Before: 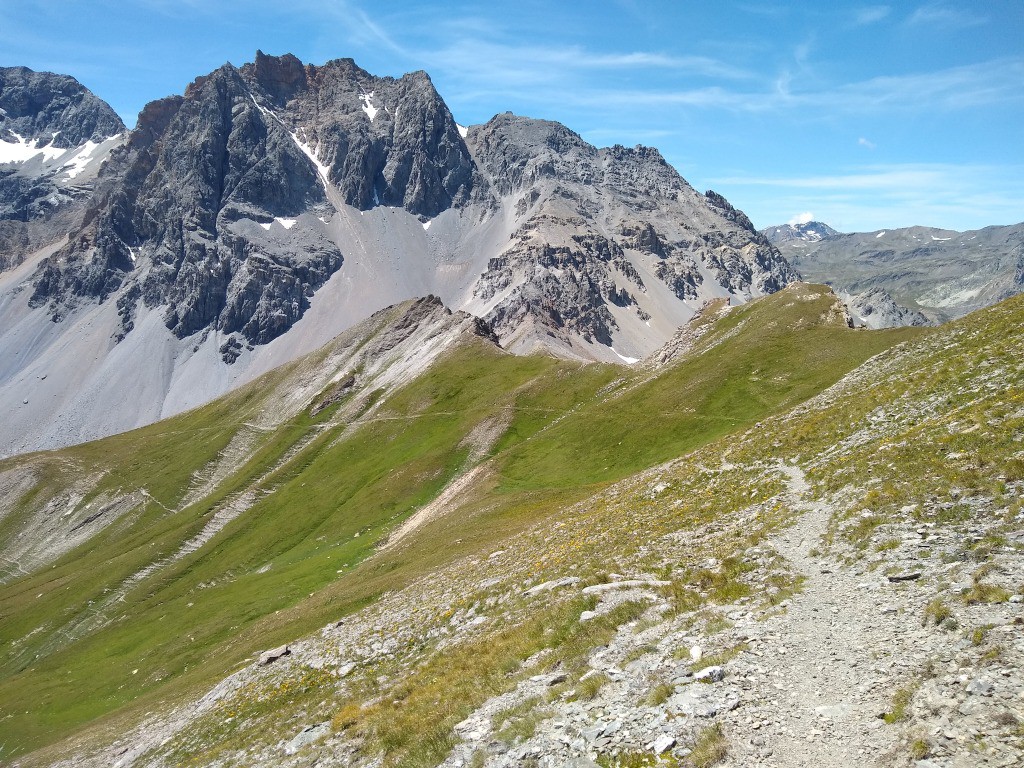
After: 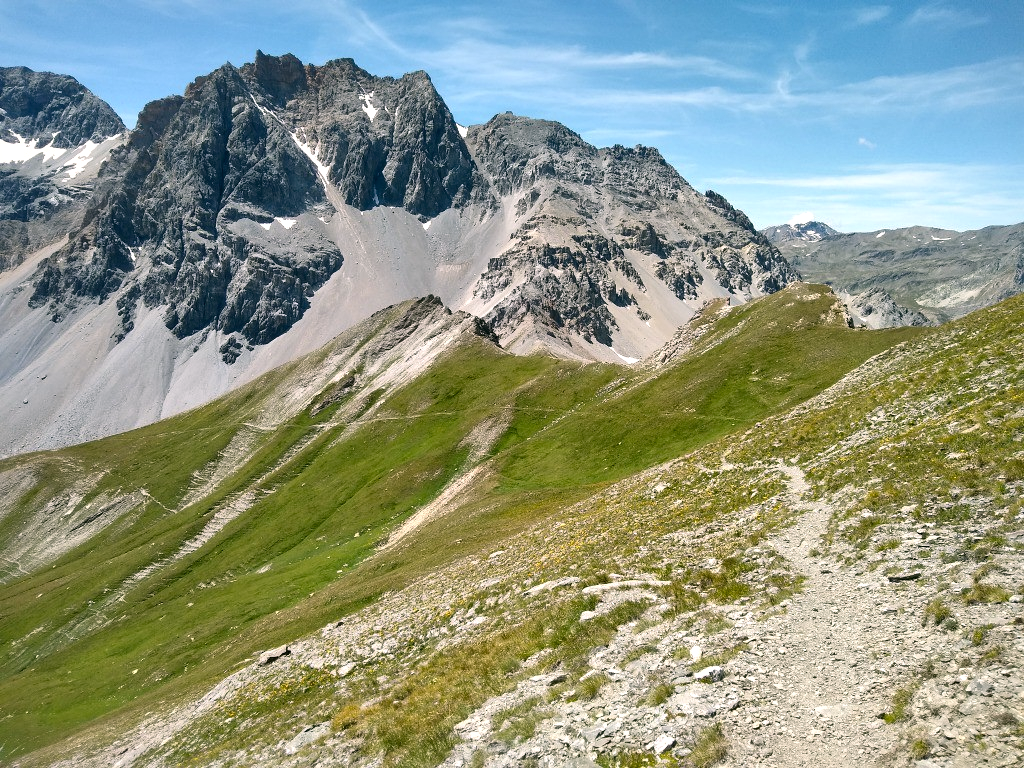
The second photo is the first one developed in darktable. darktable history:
color correction: highlights a* 4.21, highlights b* 4.96, shadows a* -8.23, shadows b* 4.7
local contrast: mode bilateral grid, contrast 25, coarseness 61, detail 152%, midtone range 0.2
